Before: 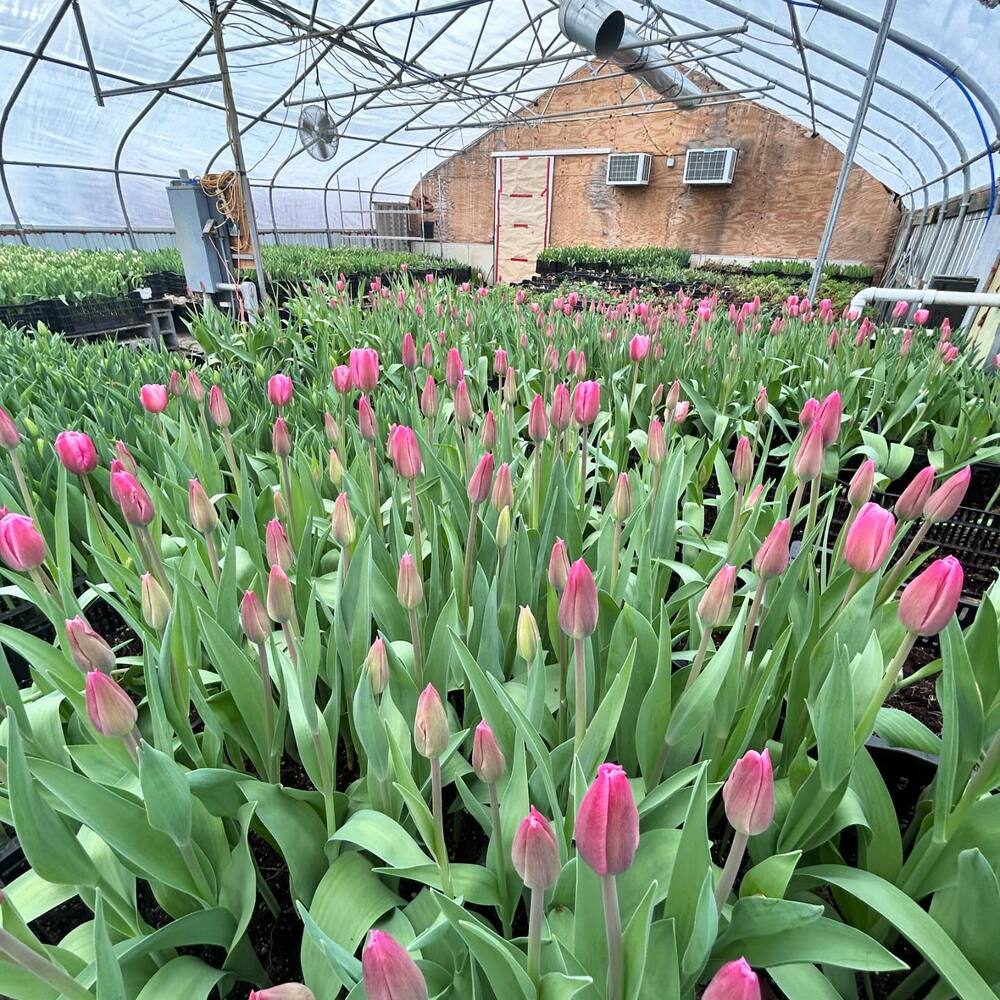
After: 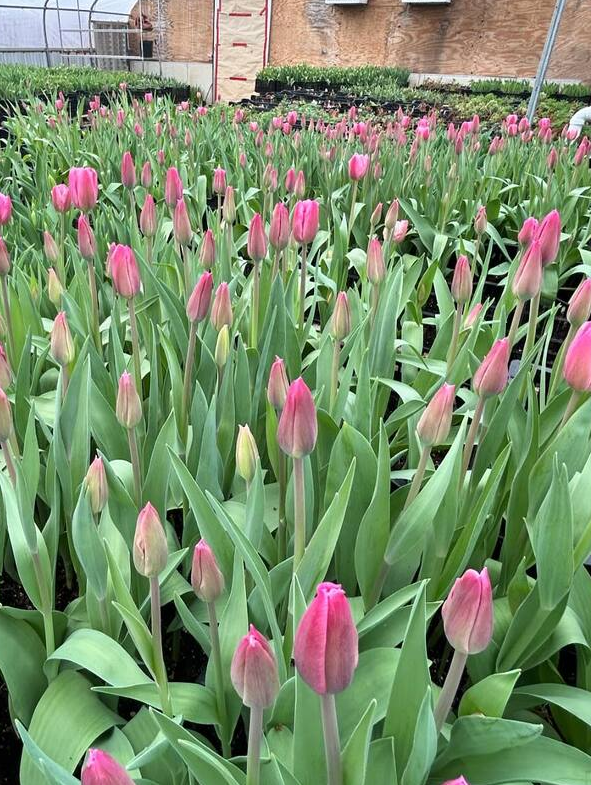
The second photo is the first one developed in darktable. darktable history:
crop and rotate: left 28.155%, top 18.102%, right 12.735%, bottom 3.322%
